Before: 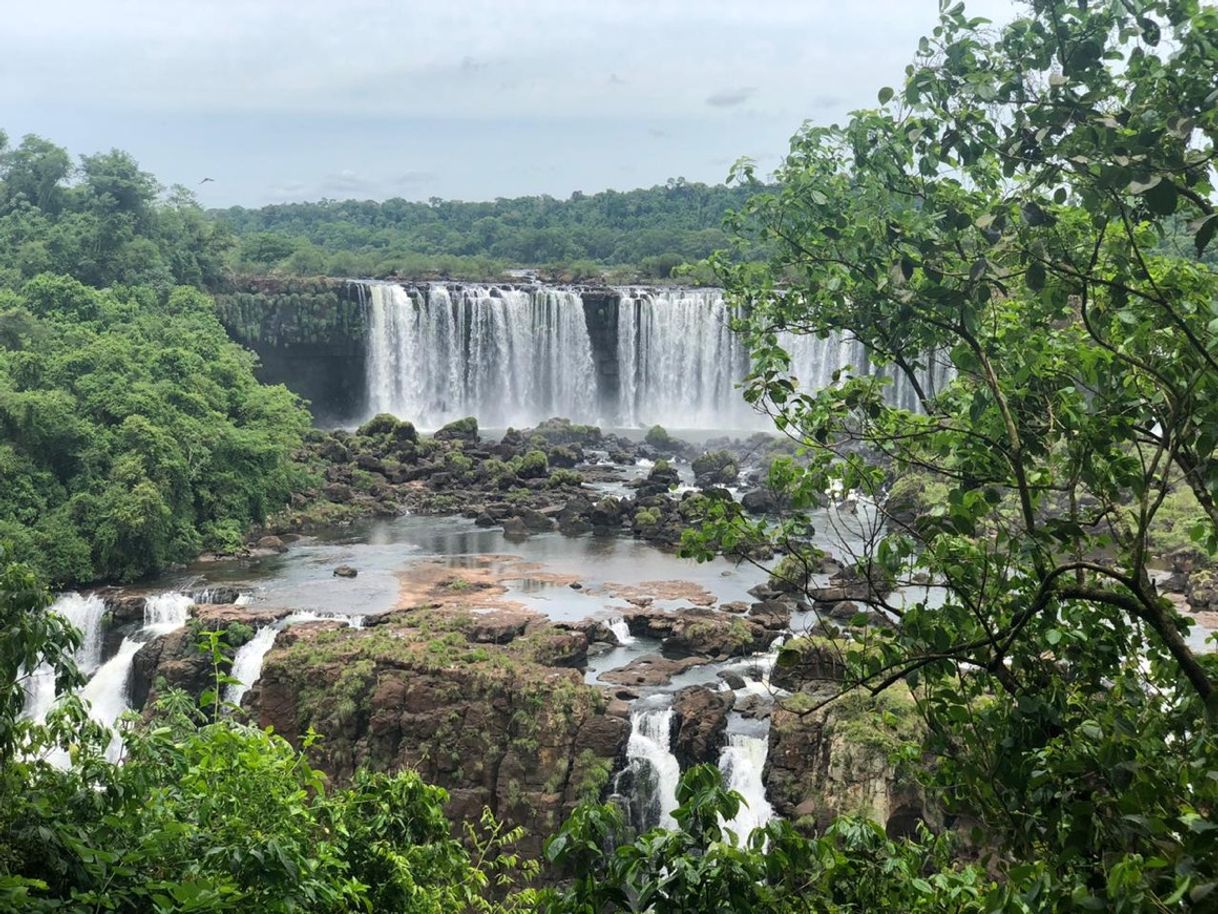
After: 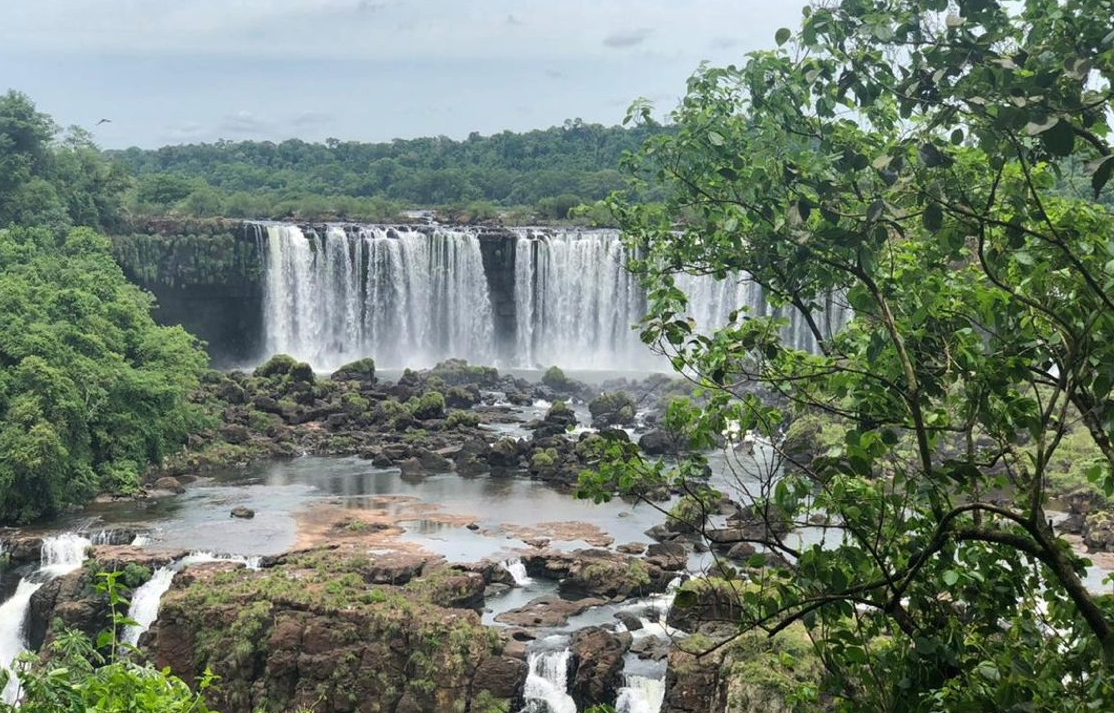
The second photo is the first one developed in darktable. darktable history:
crop: left 8.495%, top 6.545%, bottom 15.374%
shadows and highlights: radius 336.62, shadows 28.68, highlights color adjustment 0.41%, soften with gaussian
